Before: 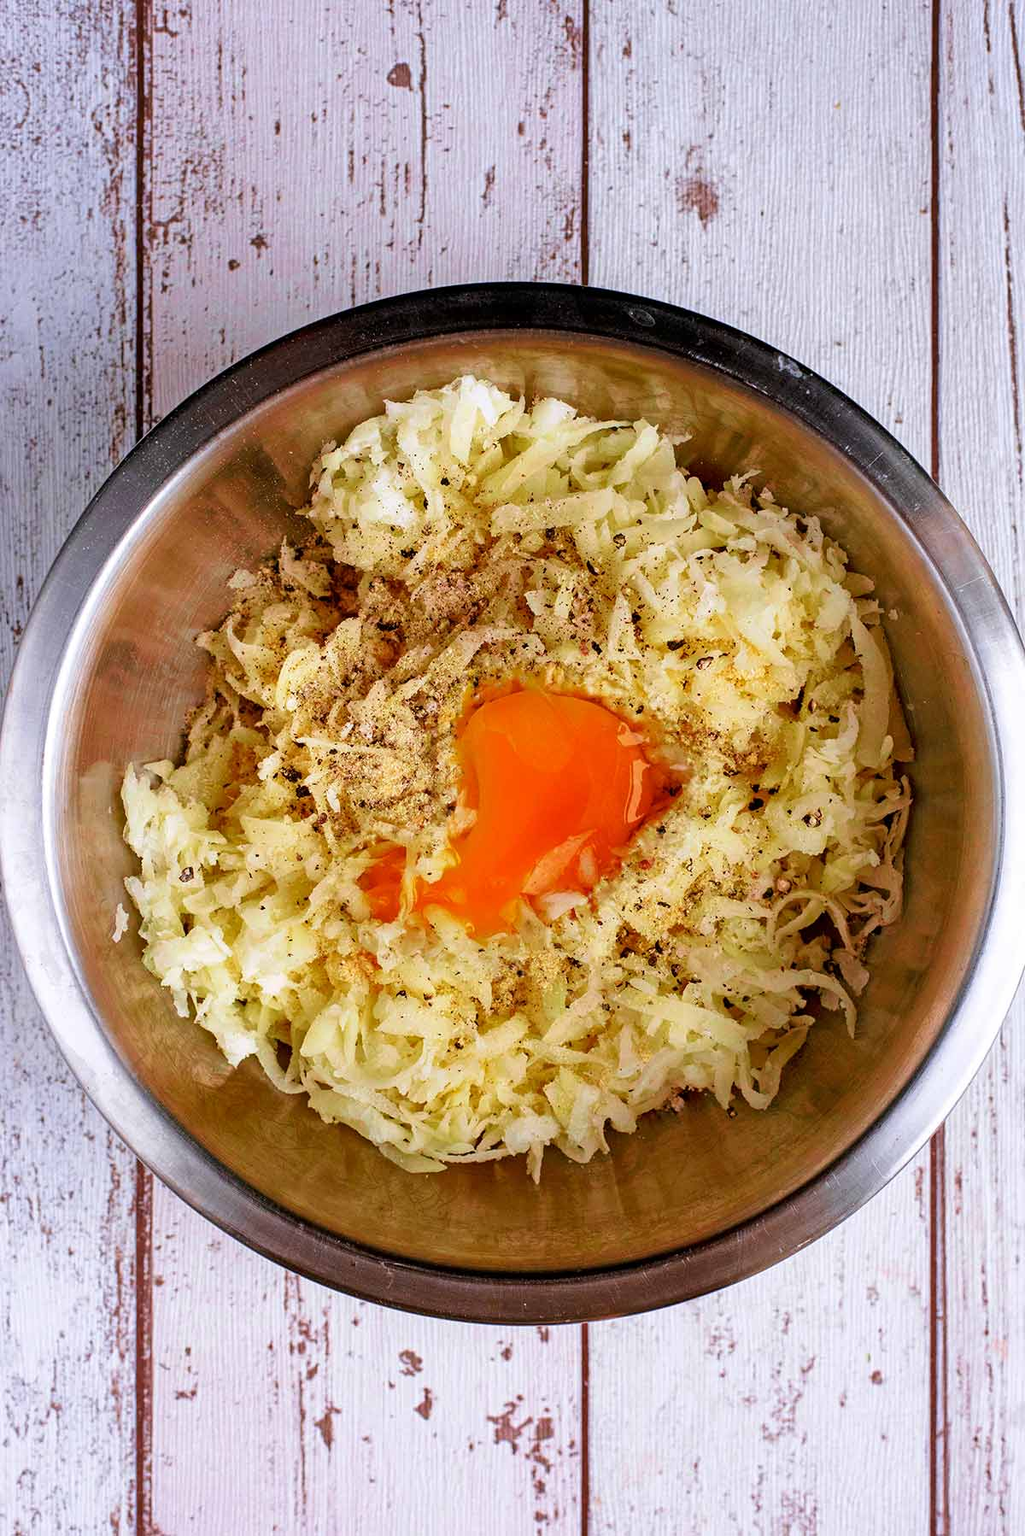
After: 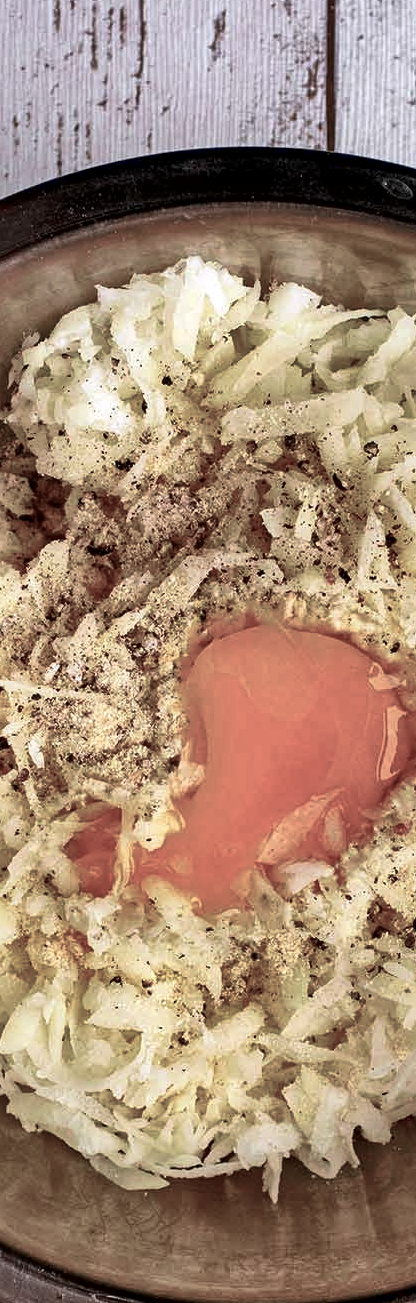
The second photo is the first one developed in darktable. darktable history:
crop and rotate: left 29.501%, top 10.276%, right 35.782%, bottom 17.202%
color balance rgb: shadows lift › luminance -19.922%, linear chroma grading › global chroma 15.428%, perceptual saturation grading › global saturation -28.291%, perceptual saturation grading › highlights -20.154%, perceptual saturation grading › mid-tones -23.69%, perceptual saturation grading › shadows -24.874%
shadows and highlights: white point adjustment 0.901, soften with gaussian
local contrast: mode bilateral grid, contrast 19, coarseness 50, detail 150%, midtone range 0.2
